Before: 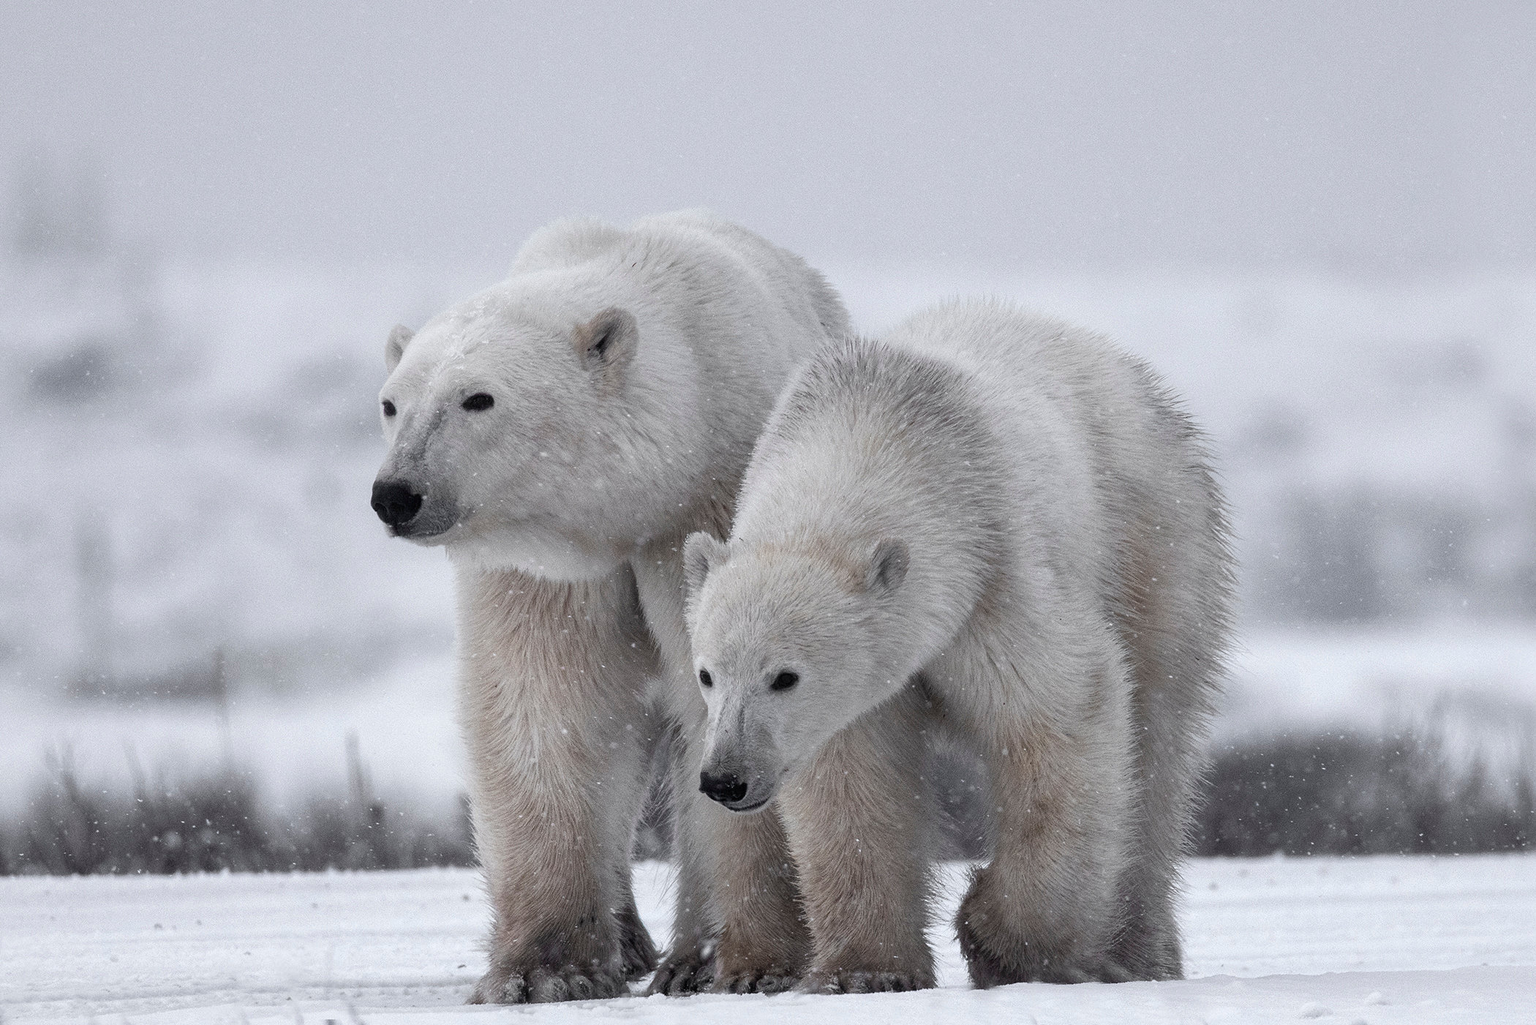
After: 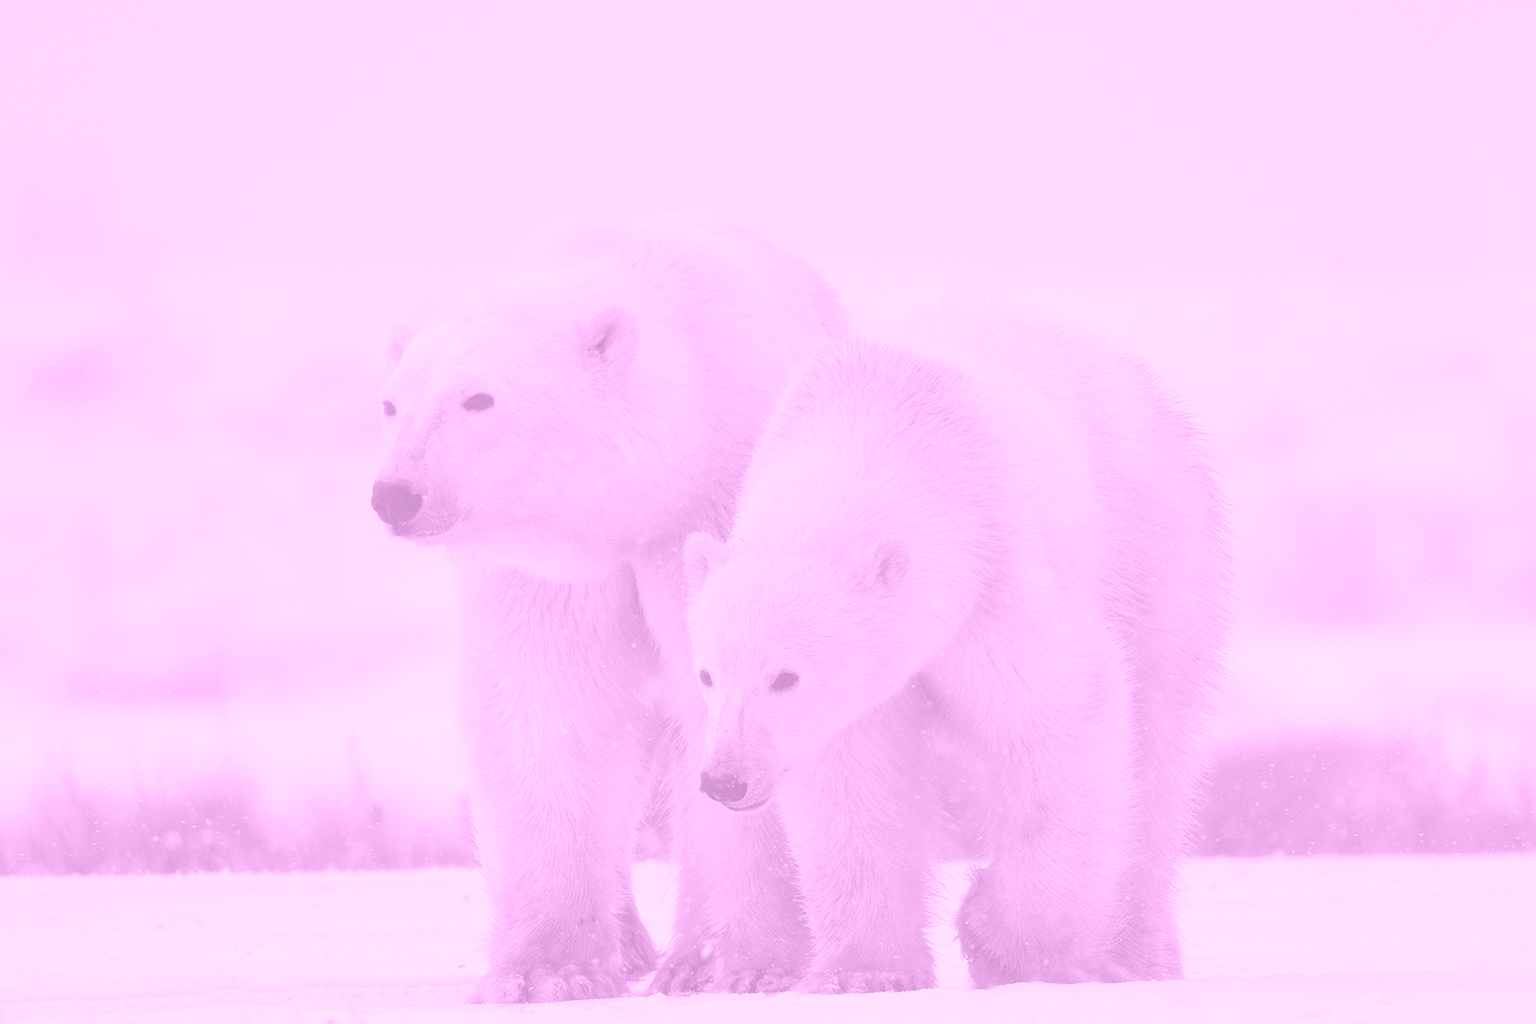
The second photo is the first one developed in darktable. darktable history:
levels: levels [0, 0.476, 0.951]
colorize: hue 331.2°, saturation 75%, source mix 30.28%, lightness 70.52%, version 1
